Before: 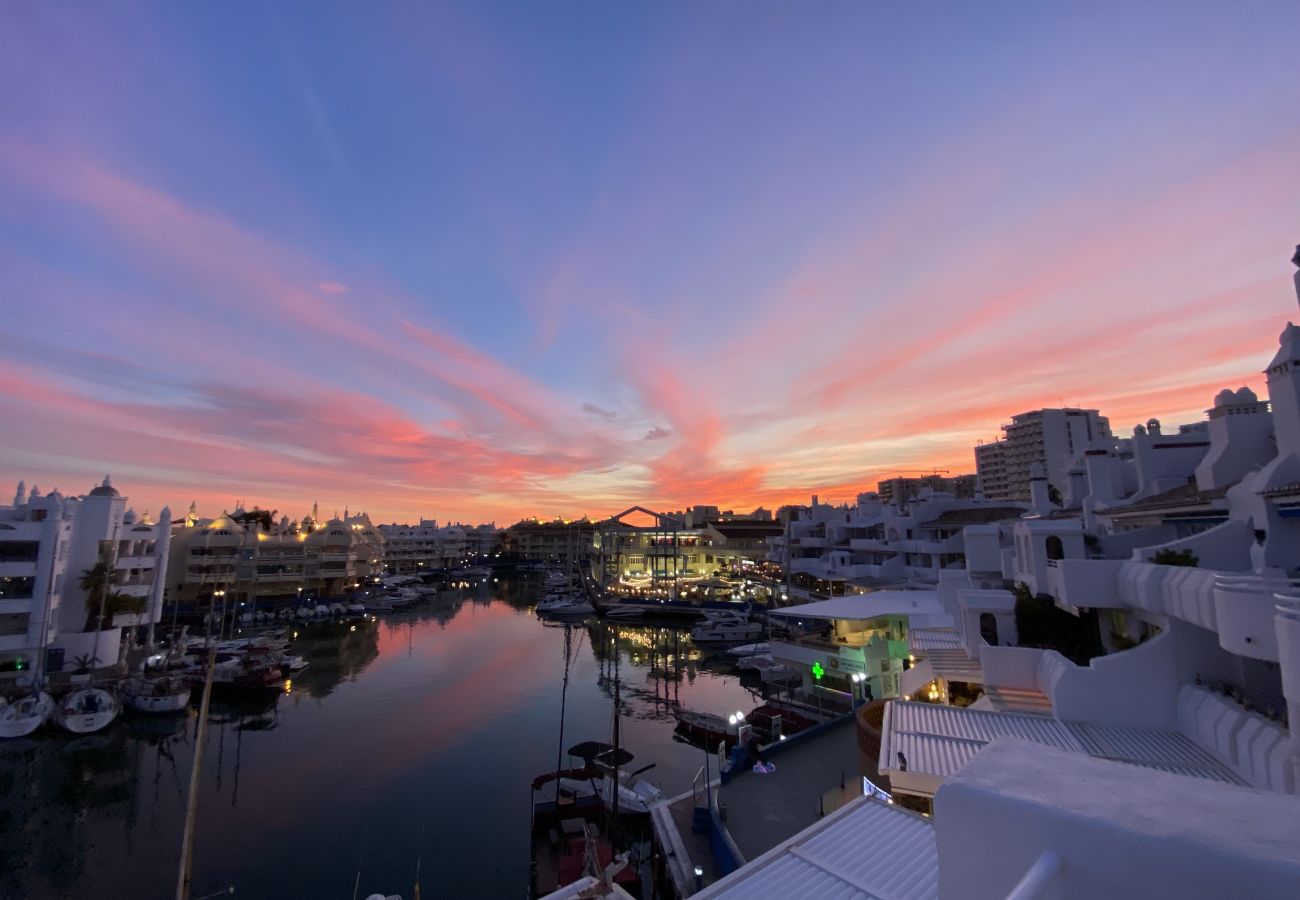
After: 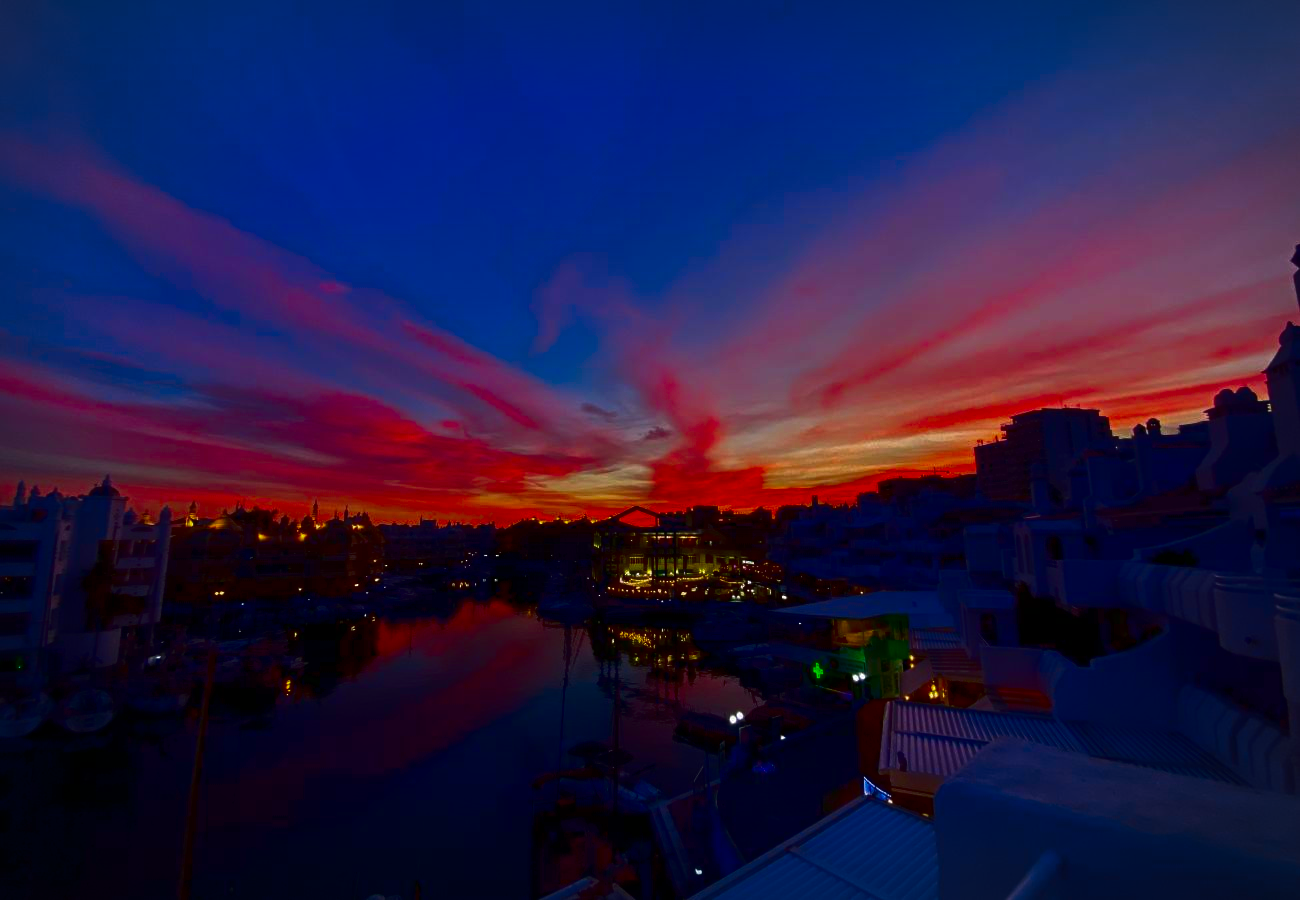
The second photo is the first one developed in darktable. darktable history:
contrast brightness saturation: brightness -0.992, saturation 0.987
vignetting: fall-off radius 70.26%, automatic ratio true
